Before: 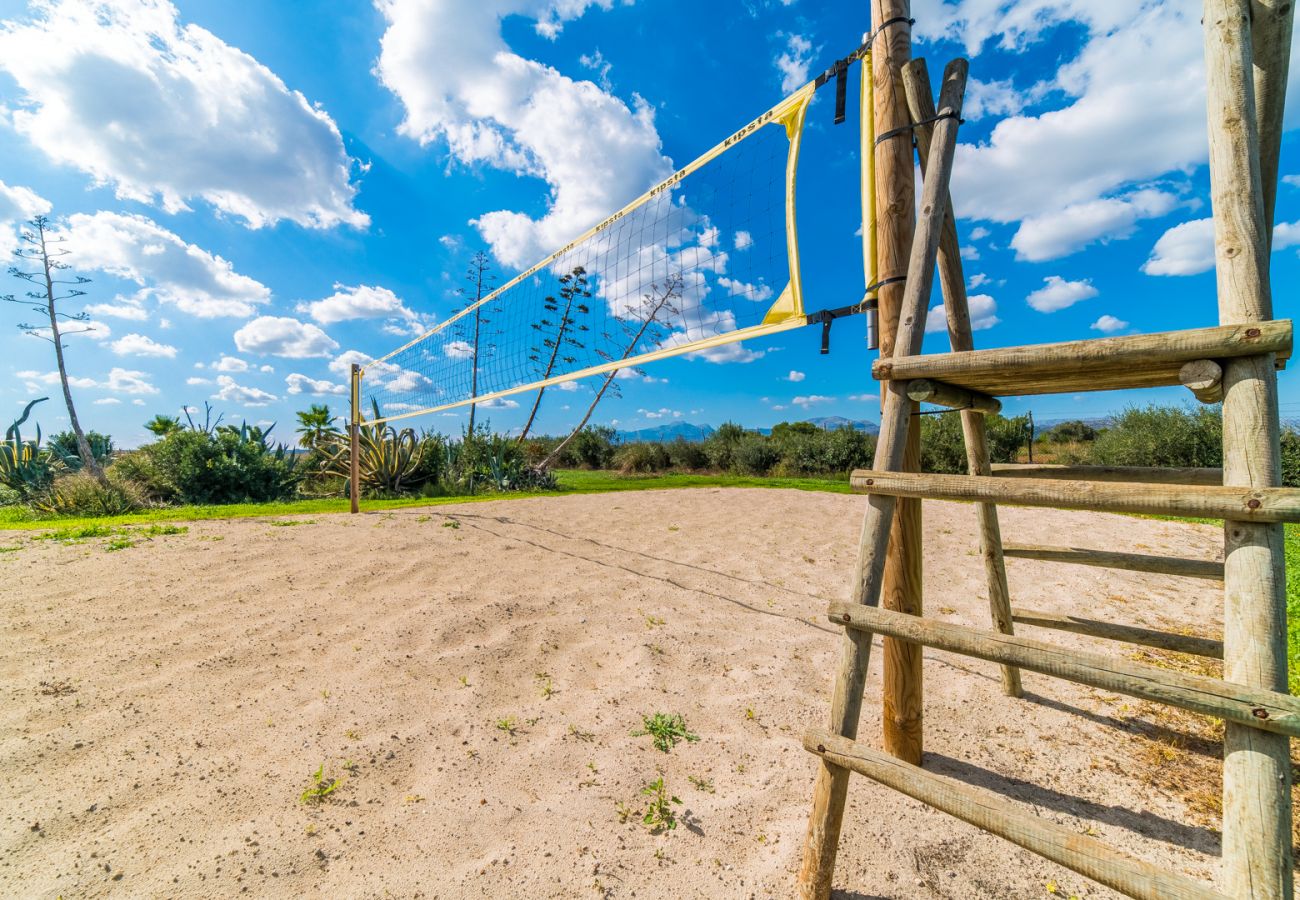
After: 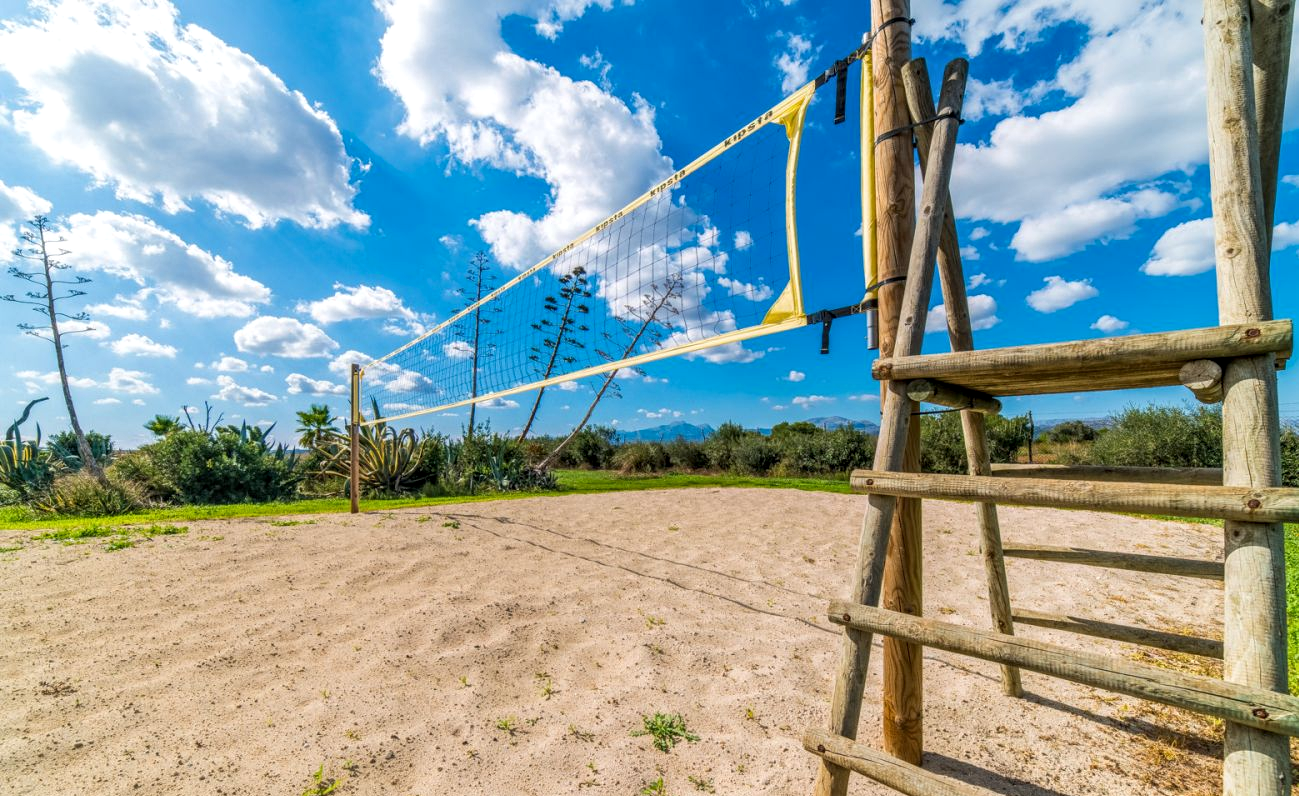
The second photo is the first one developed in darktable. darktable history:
crop and rotate: top 0%, bottom 11.49%
local contrast: on, module defaults
